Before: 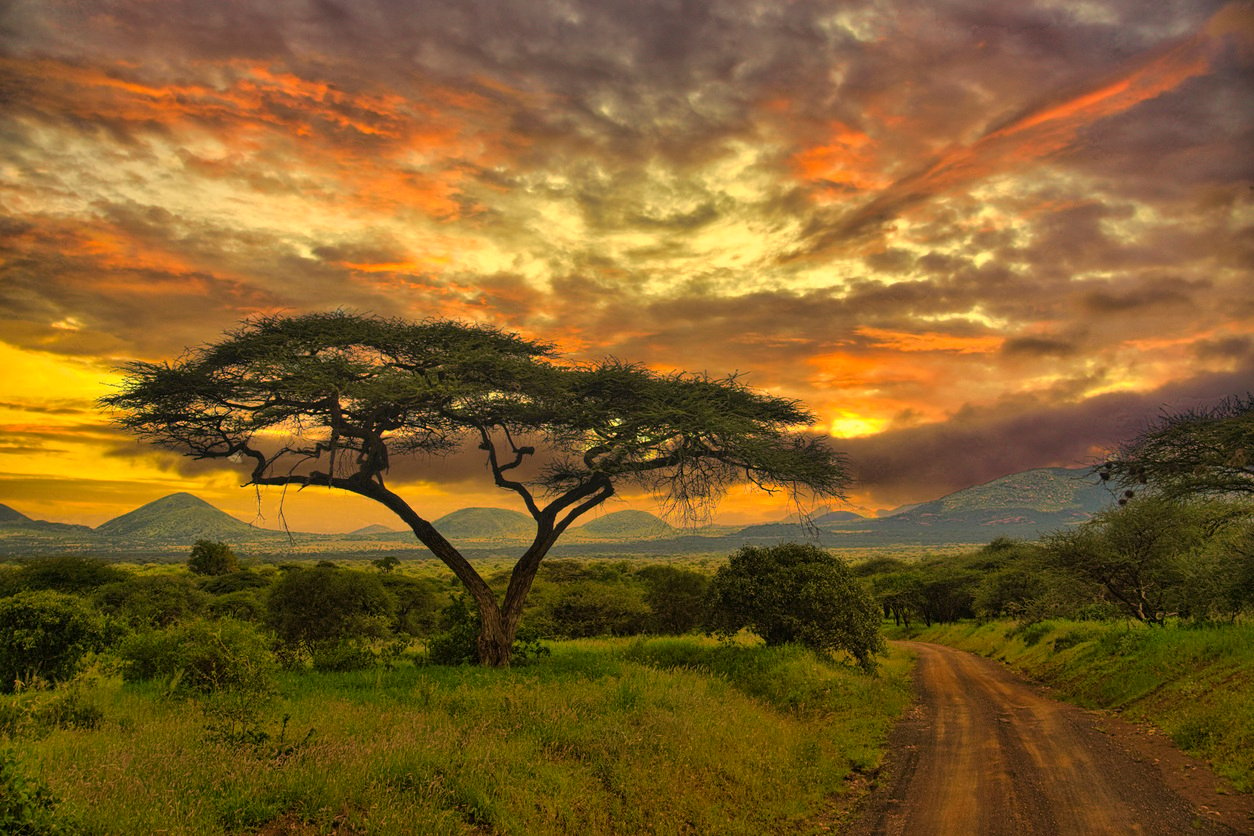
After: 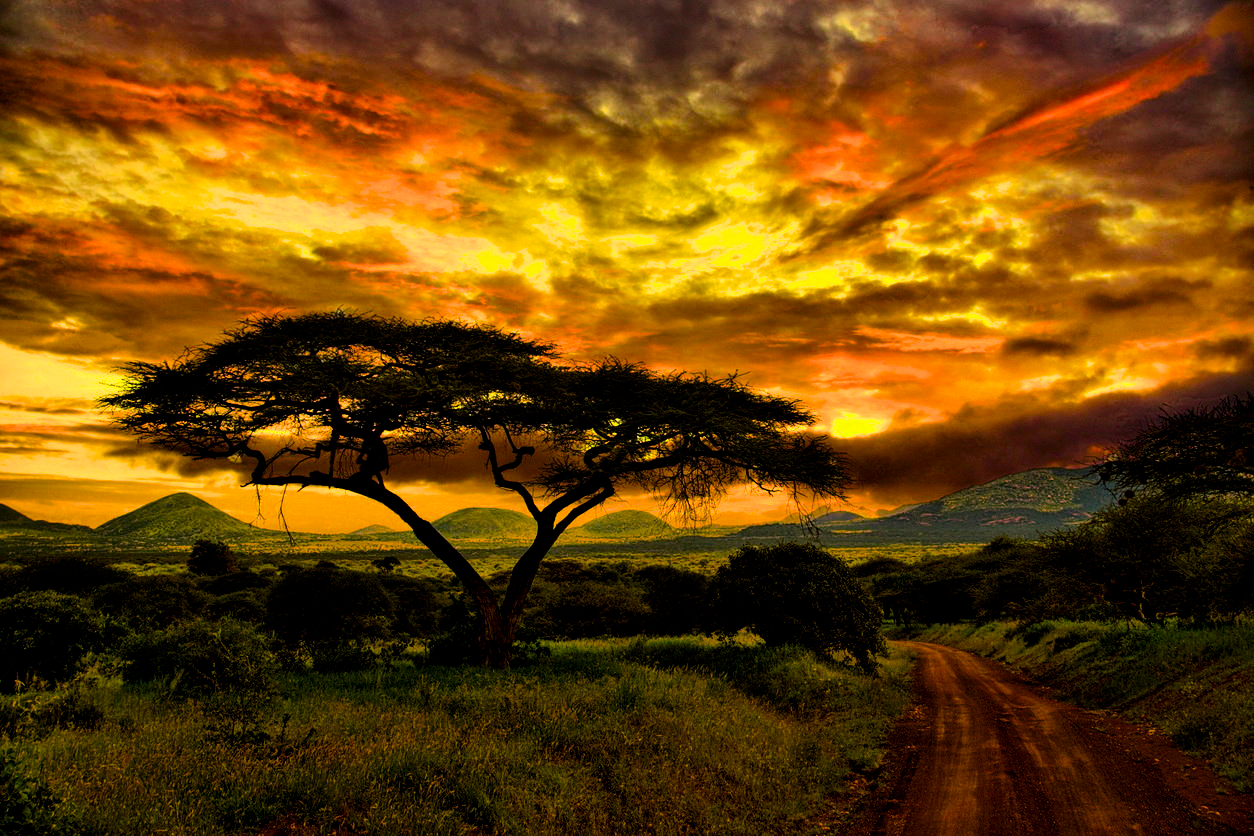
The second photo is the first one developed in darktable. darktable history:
filmic rgb: black relative exposure -4 EV, white relative exposure 3 EV, hardness 3.02, contrast 1.5
contrast brightness saturation: contrast 0.19, brightness -0.11, saturation 0.21
color balance rgb: linear chroma grading › global chroma 15%, perceptual saturation grading › global saturation 30%
